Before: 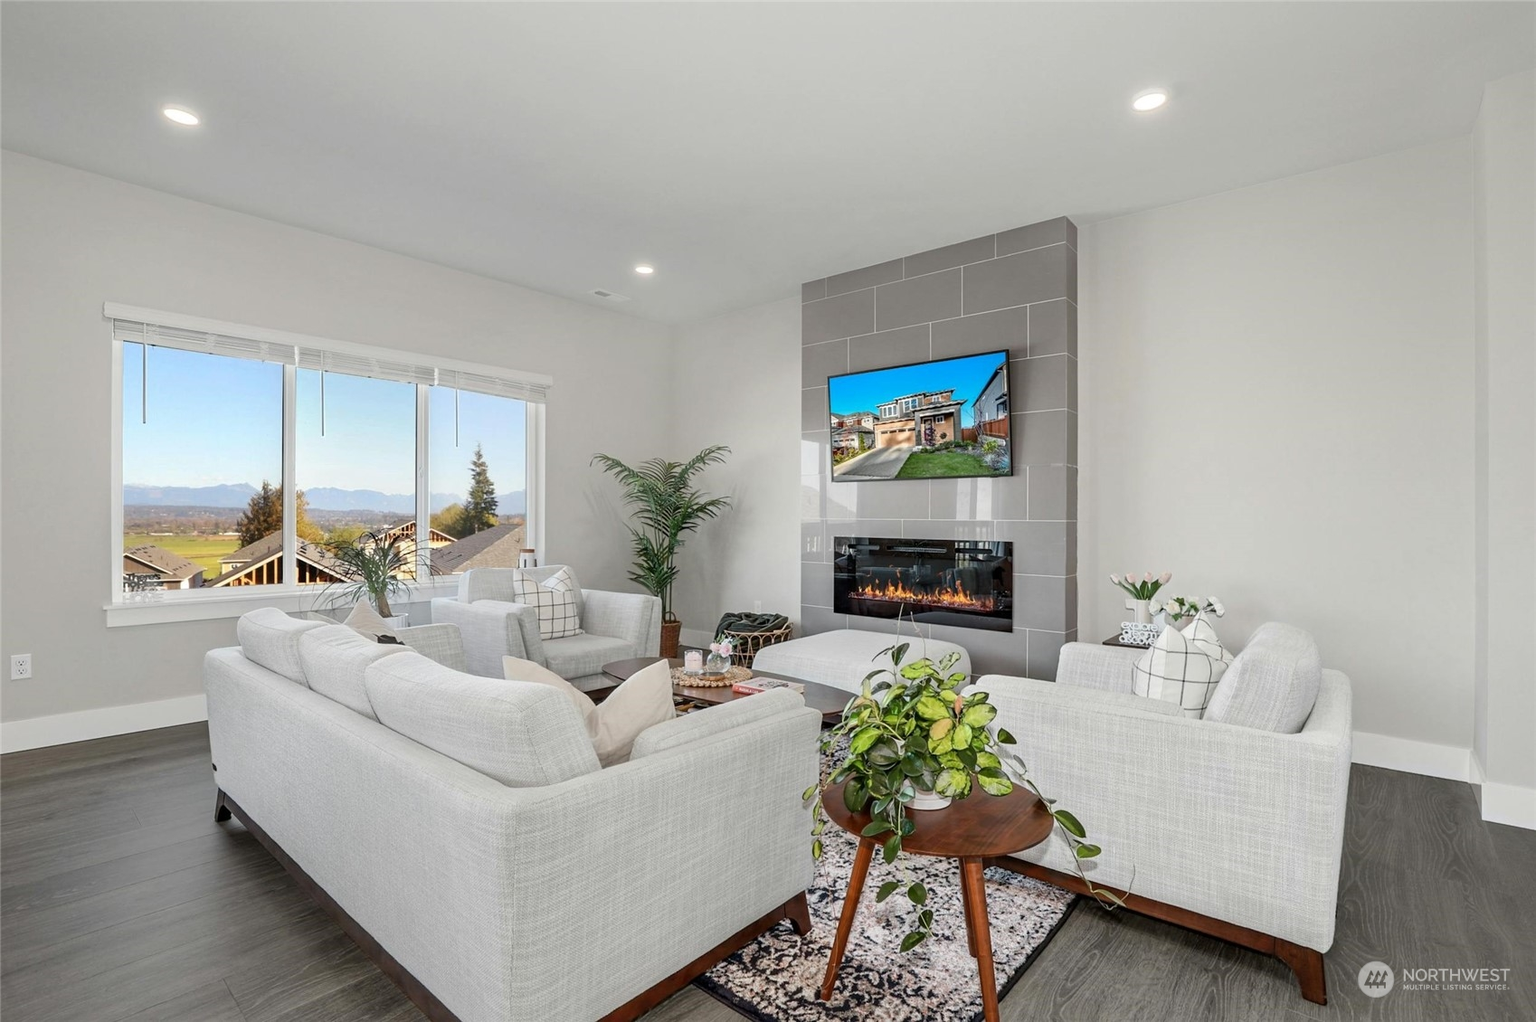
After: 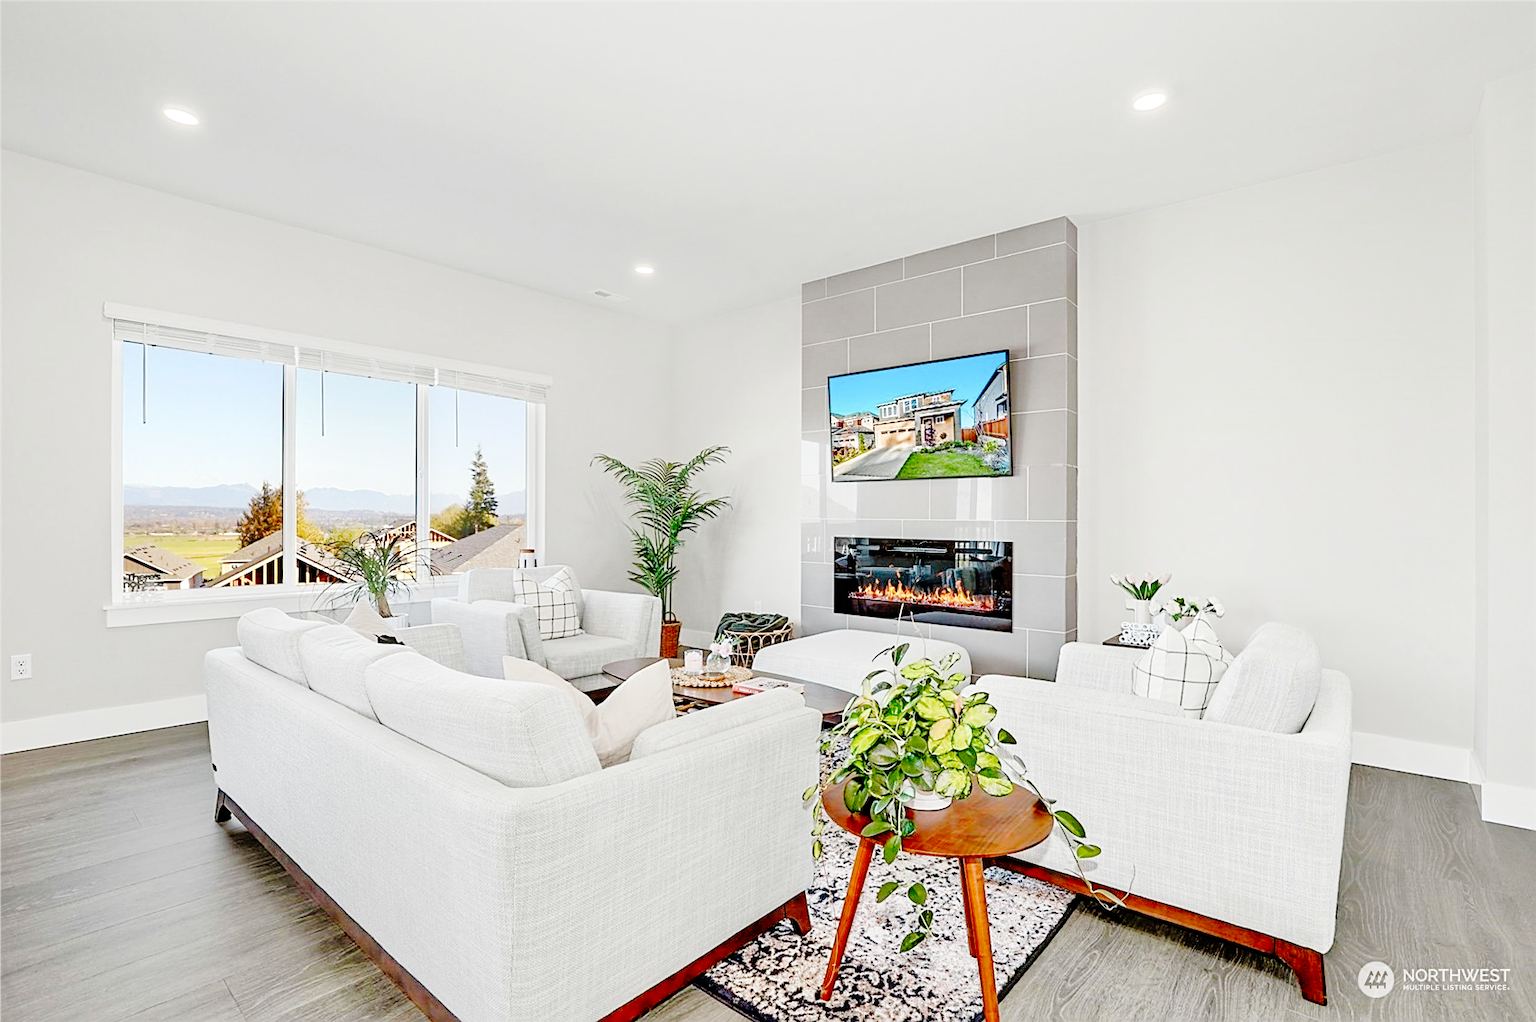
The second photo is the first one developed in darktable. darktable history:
tone equalizer: -7 EV 0.16 EV, -6 EV 0.573 EV, -5 EV 1.18 EV, -4 EV 1.33 EV, -3 EV 1.14 EV, -2 EV 0.6 EV, -1 EV 0.156 EV
sharpen: on, module defaults
base curve: curves: ch0 [(0, 0) (0.036, 0.01) (0.123, 0.254) (0.258, 0.504) (0.507, 0.748) (1, 1)], preserve colors none
